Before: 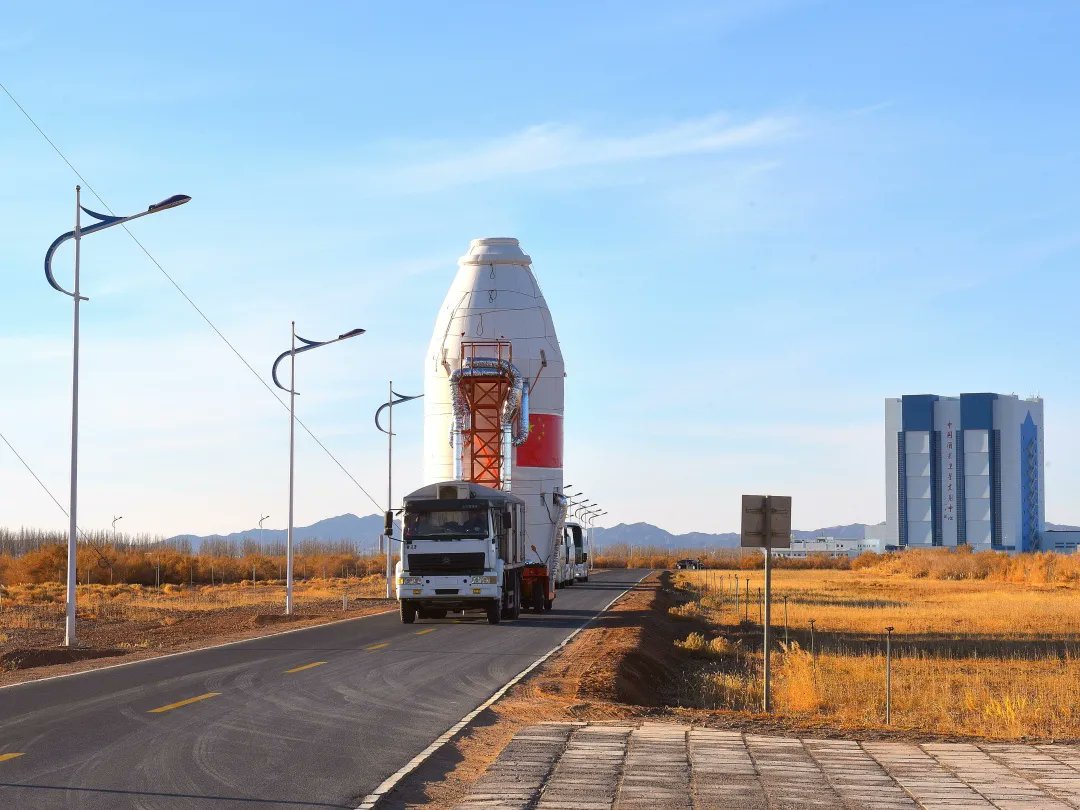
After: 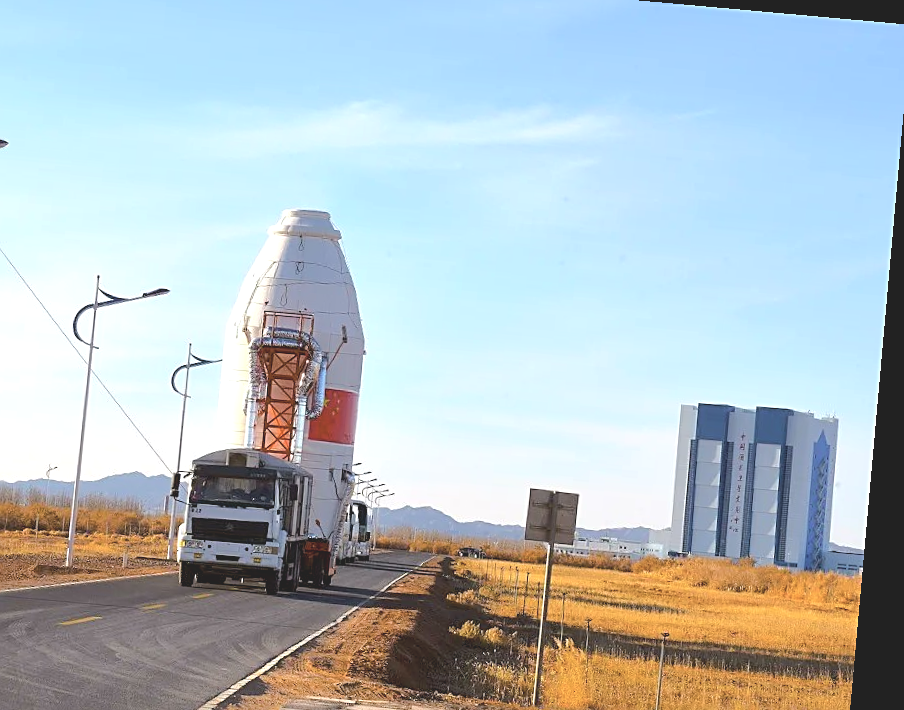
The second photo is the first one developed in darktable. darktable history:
exposure: black level correction 0.005, exposure 0.417 EV, compensate highlight preservation false
contrast brightness saturation: contrast -0.26, saturation -0.43
tone equalizer: -8 EV -0.417 EV, -7 EV -0.389 EV, -6 EV -0.333 EV, -5 EV -0.222 EV, -3 EV 0.222 EV, -2 EV 0.333 EV, -1 EV 0.389 EV, +0 EV 0.417 EV, edges refinement/feathering 500, mask exposure compensation -1.57 EV, preserve details no
rotate and perspective: rotation 5.12°, automatic cropping off
sharpen: on, module defaults
color balance rgb: perceptual saturation grading › global saturation 25%, perceptual brilliance grading › mid-tones 10%, perceptual brilliance grading › shadows 15%, global vibrance 20%
crop and rotate: left 20.74%, top 7.912%, right 0.375%, bottom 13.378%
